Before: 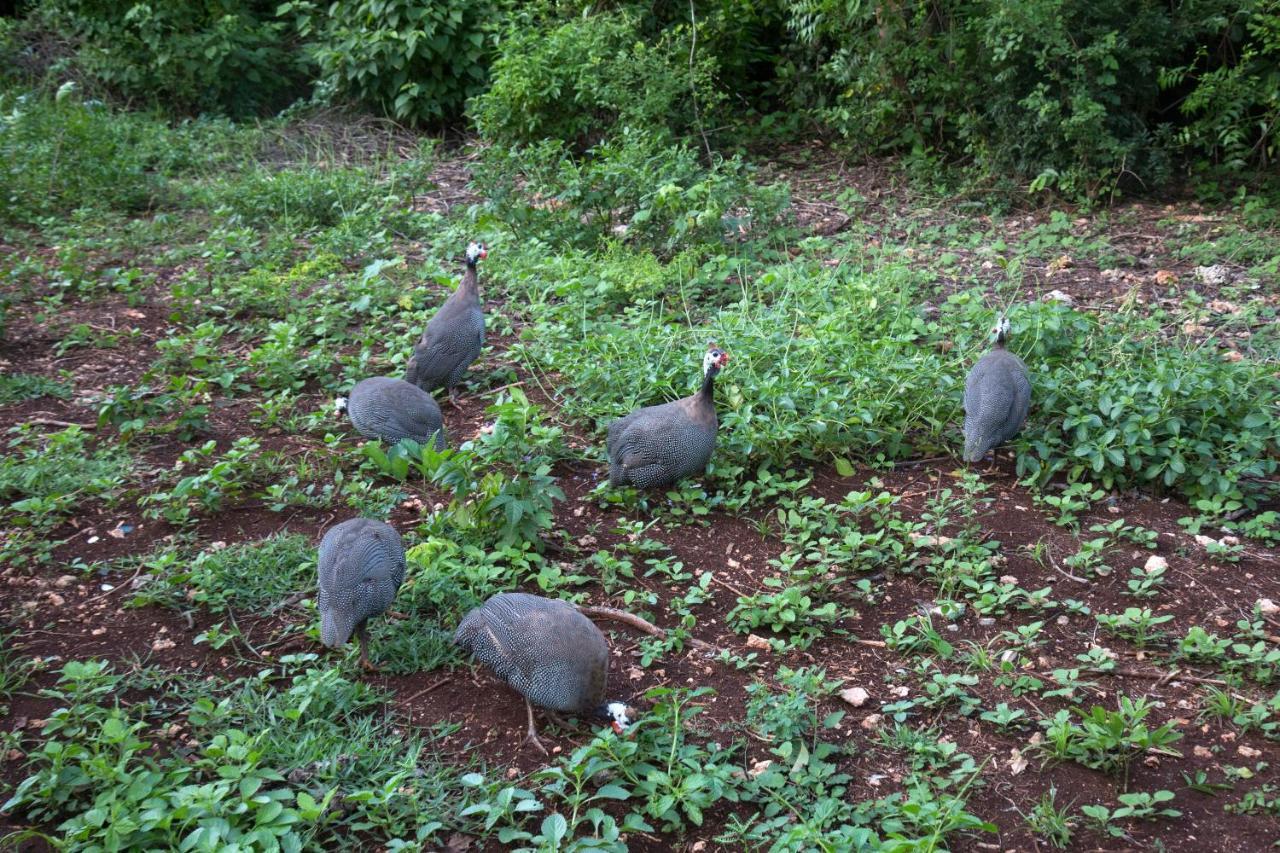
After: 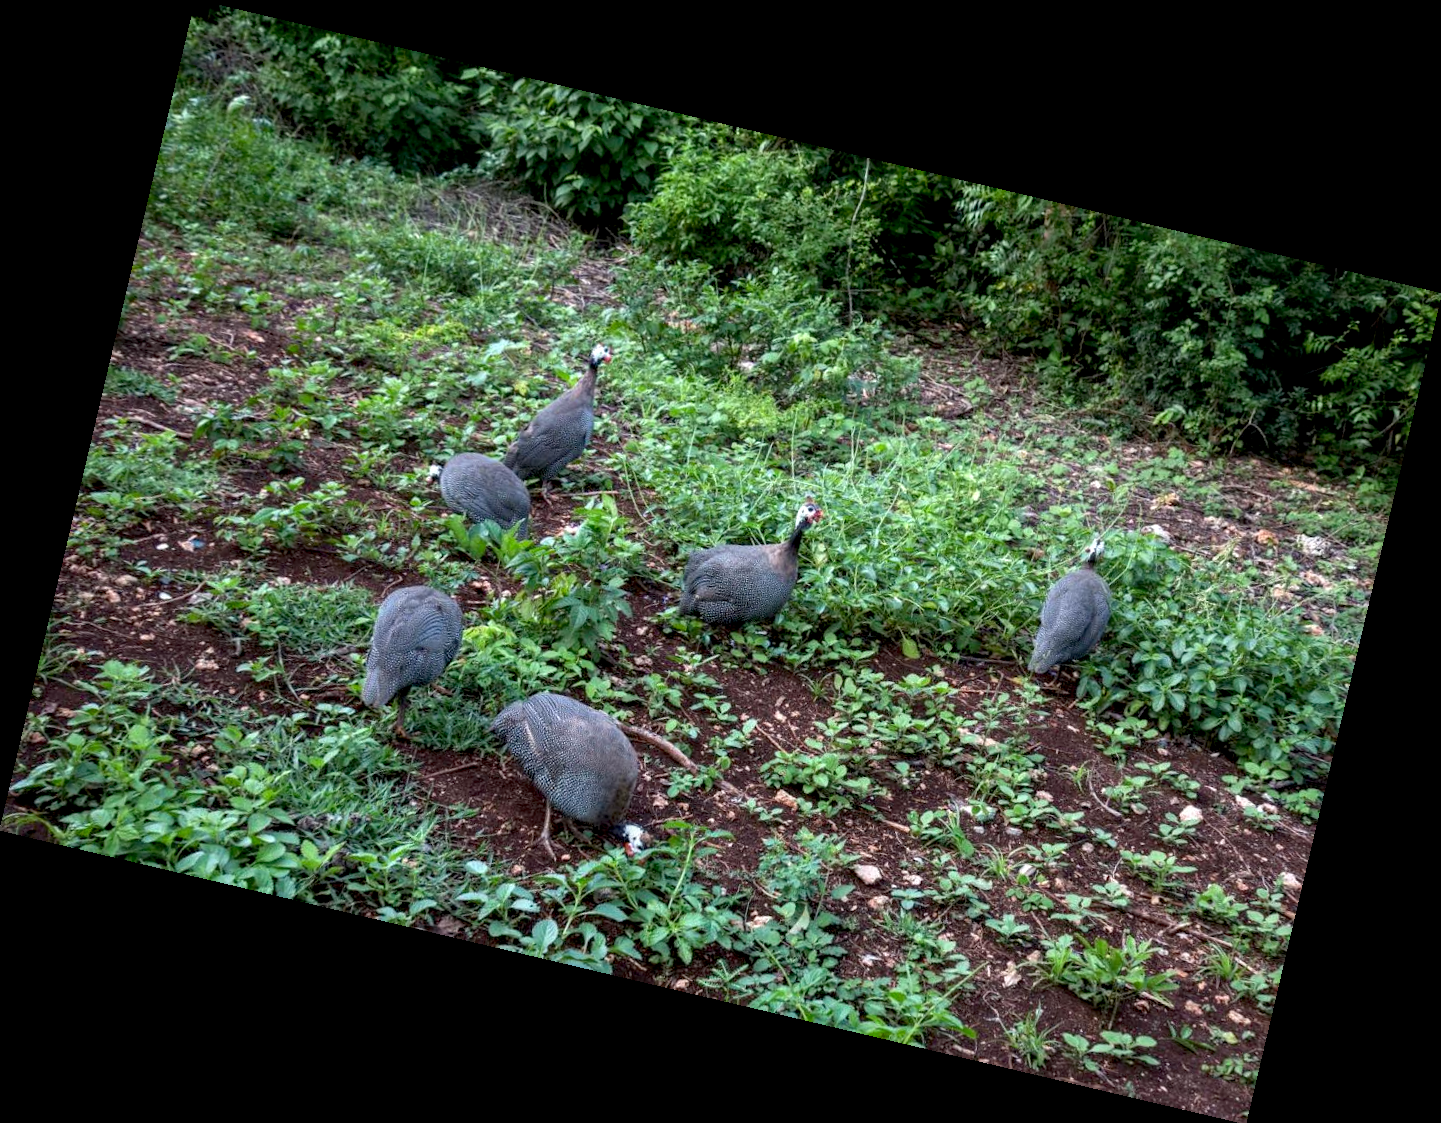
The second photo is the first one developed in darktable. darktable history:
local contrast: detail 130%
rotate and perspective: rotation 13.27°, automatic cropping off
exposure: black level correction 0.009, exposure 0.119 EV, compensate highlight preservation false
